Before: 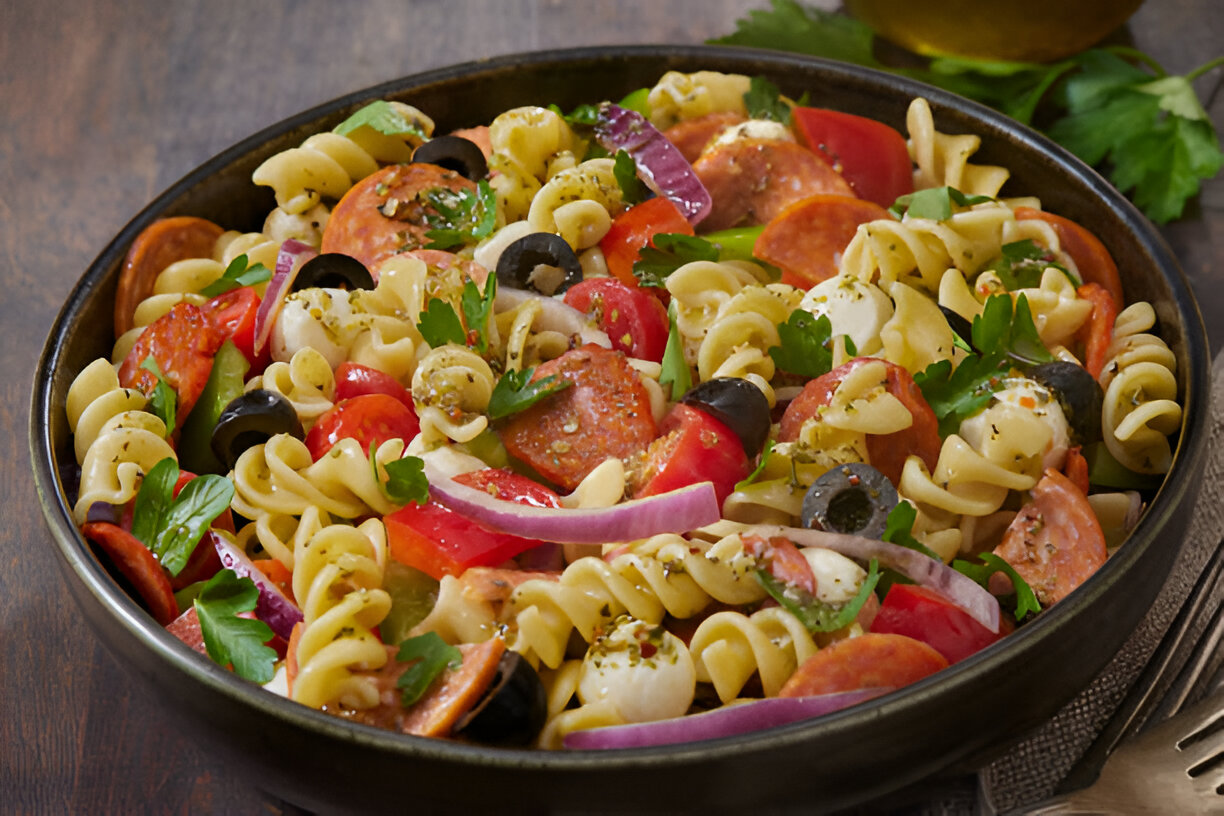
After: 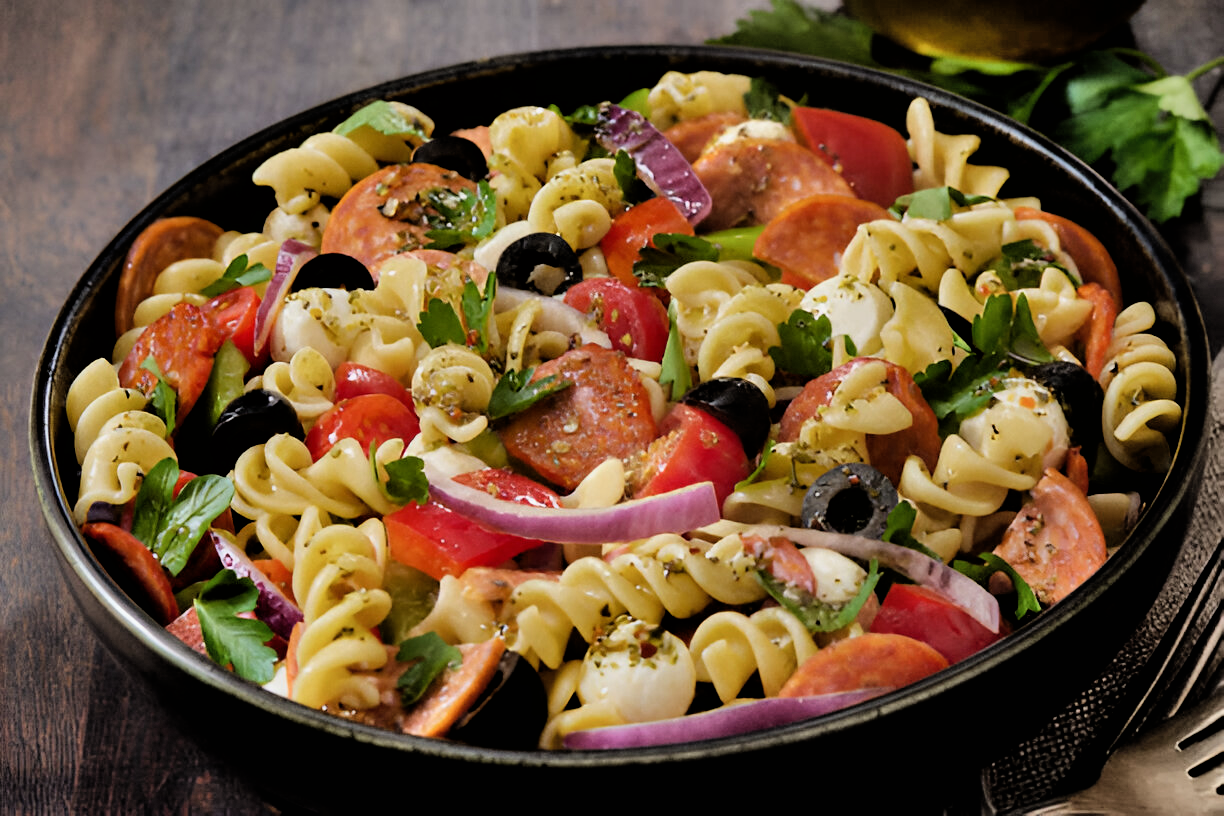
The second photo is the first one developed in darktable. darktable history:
shadows and highlights: highlights 70.7, soften with gaussian
filmic rgb: black relative exposure -3.72 EV, white relative exposure 2.77 EV, dynamic range scaling -5.32%, hardness 3.03
